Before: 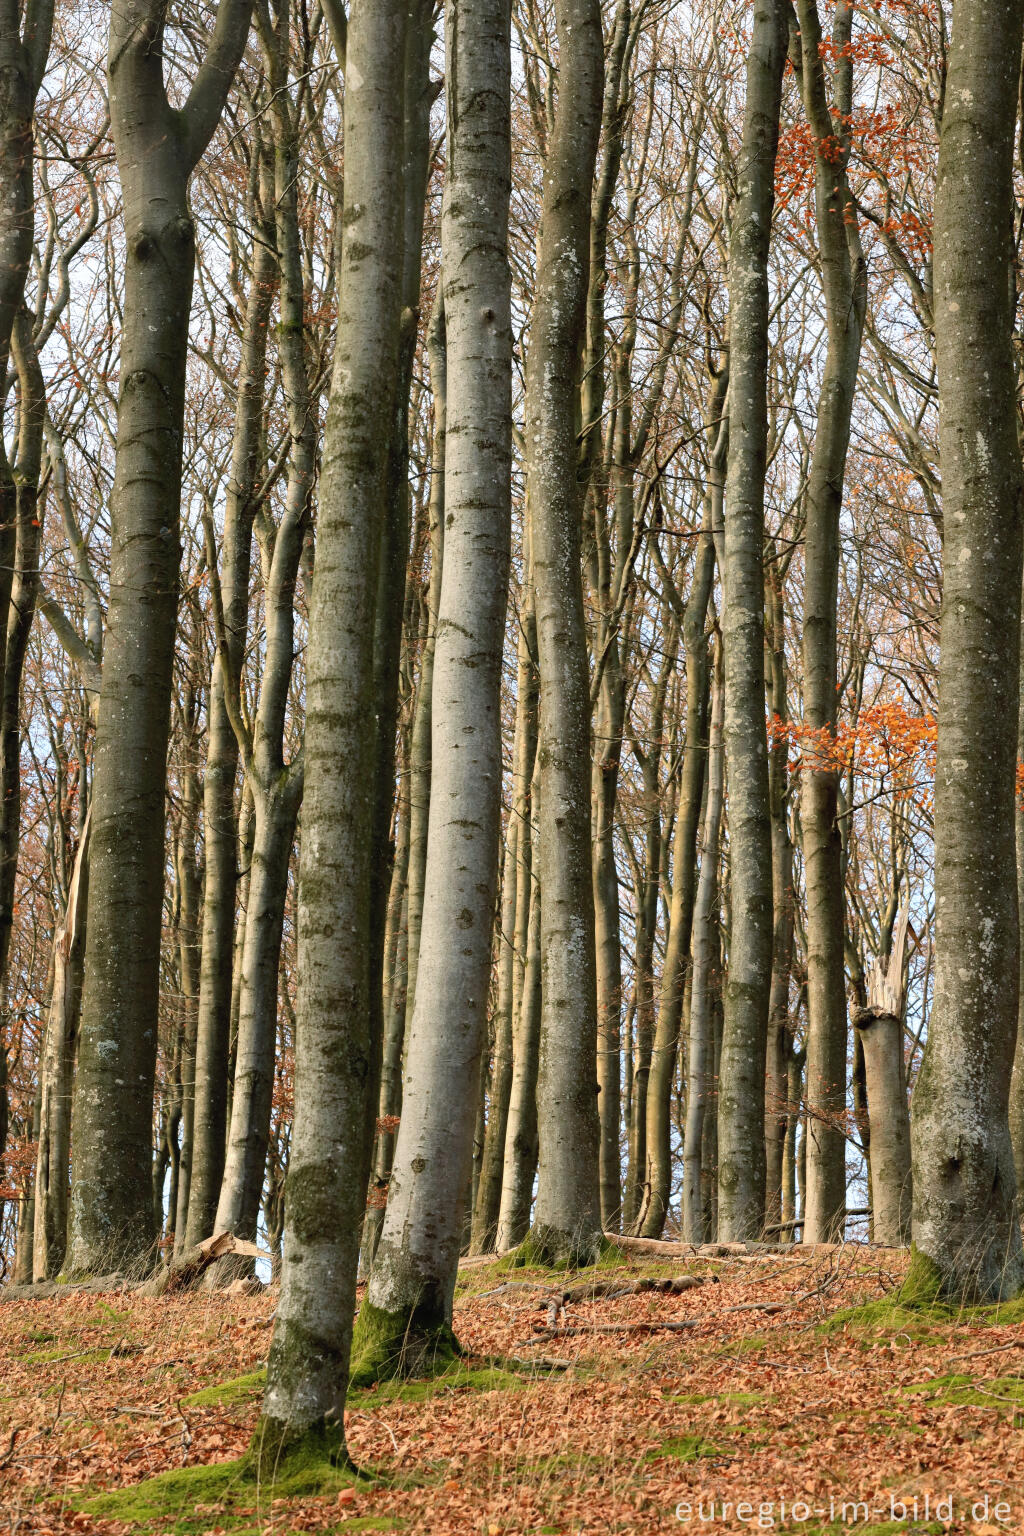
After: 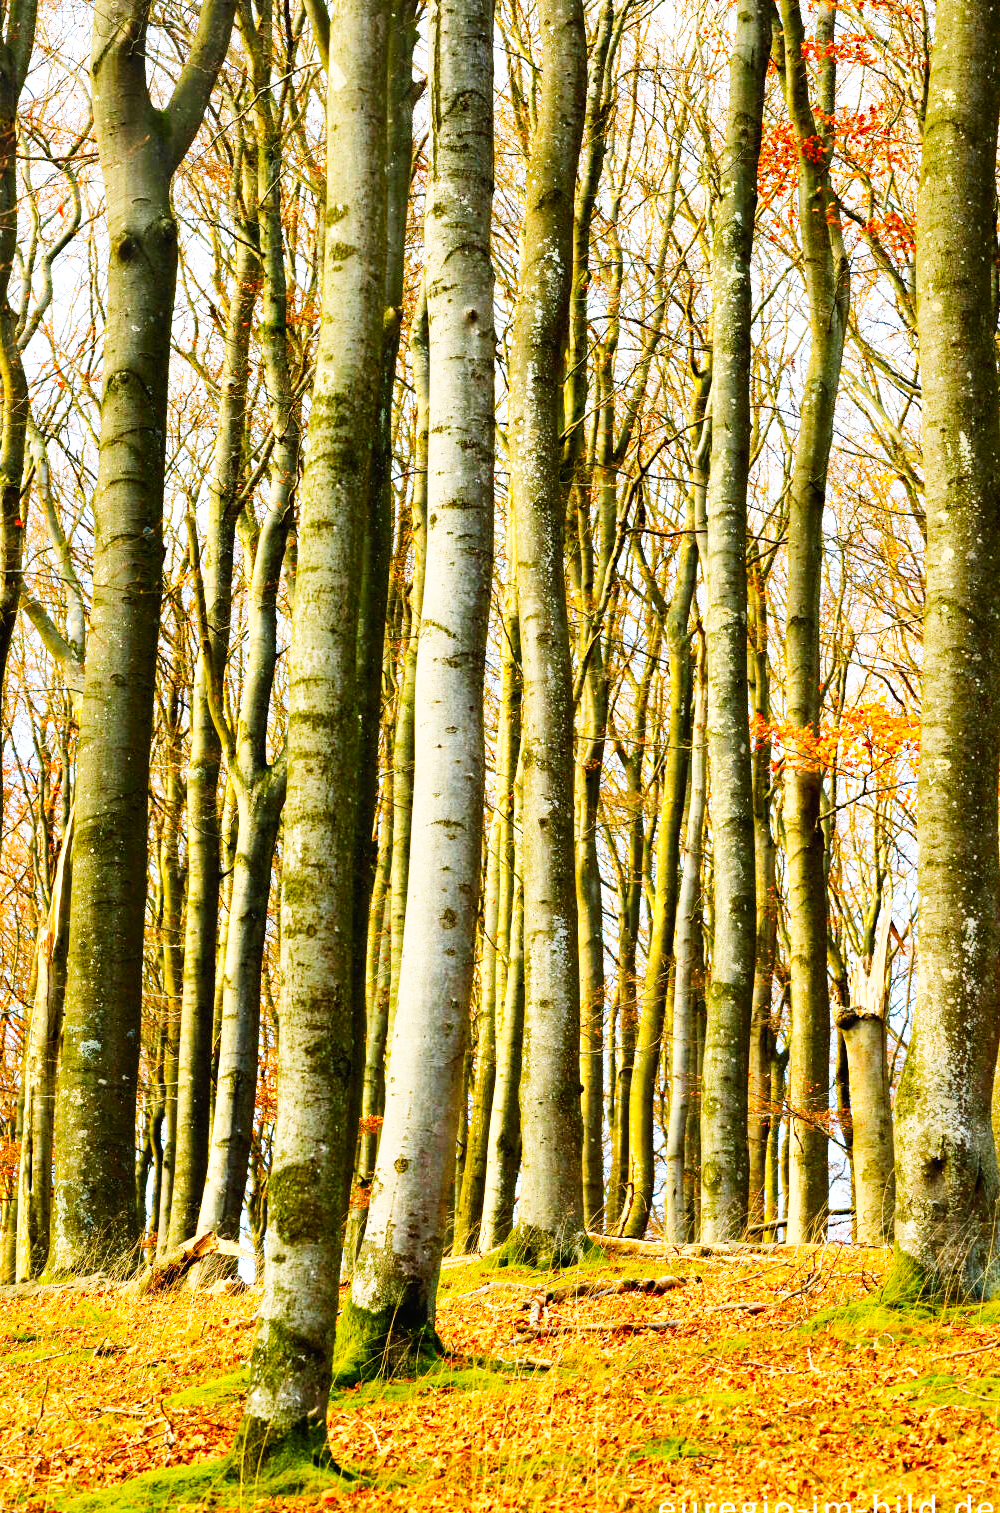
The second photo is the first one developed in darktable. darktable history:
base curve: curves: ch0 [(0, 0) (0.007, 0.004) (0.027, 0.03) (0.046, 0.07) (0.207, 0.54) (0.442, 0.872) (0.673, 0.972) (1, 1)], preserve colors none
color balance rgb: perceptual saturation grading › global saturation 51.217%, perceptual brilliance grading › global brilliance 2.802%, perceptual brilliance grading › highlights -2.598%, perceptual brilliance grading › shadows 3.407%, global vibrance 20%
crop and rotate: left 1.719%, right 0.585%, bottom 1.436%
